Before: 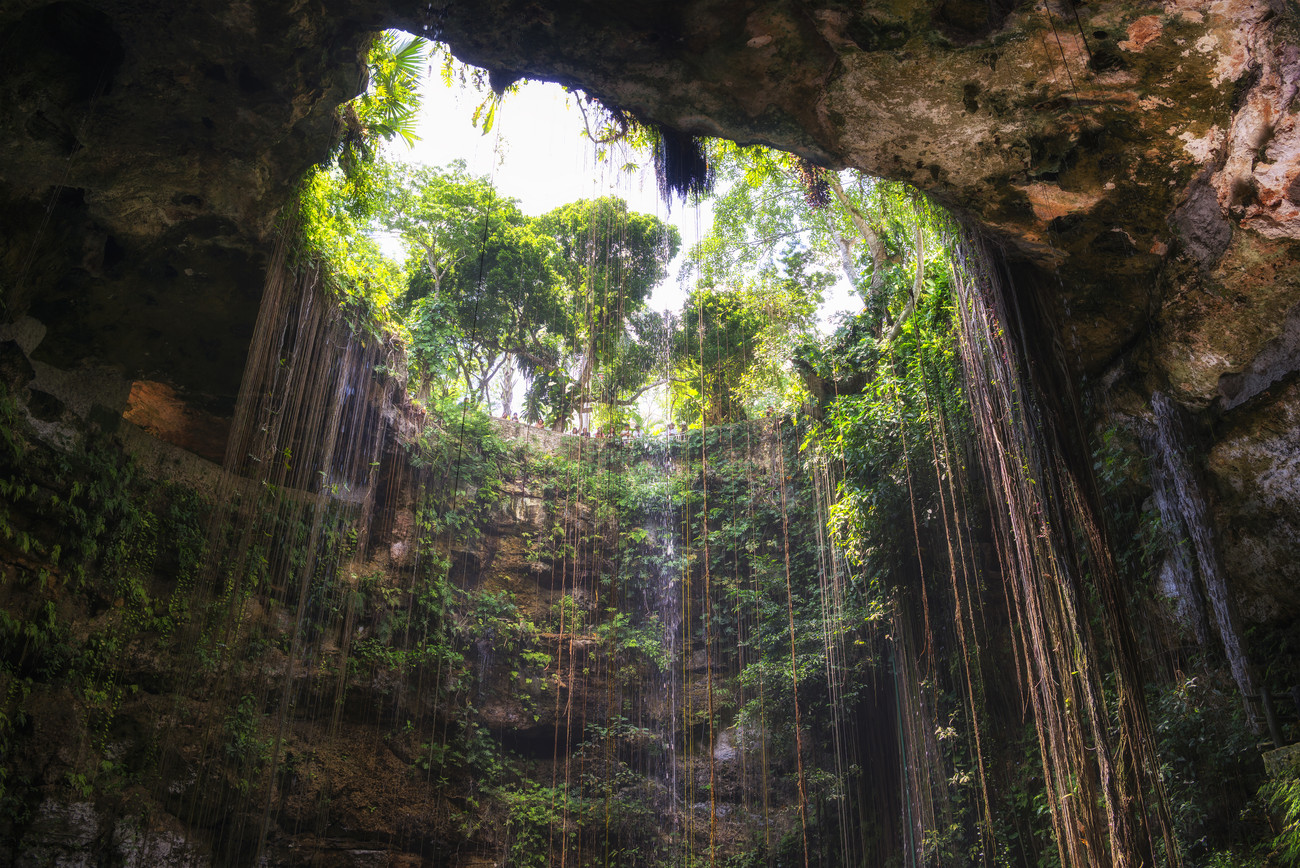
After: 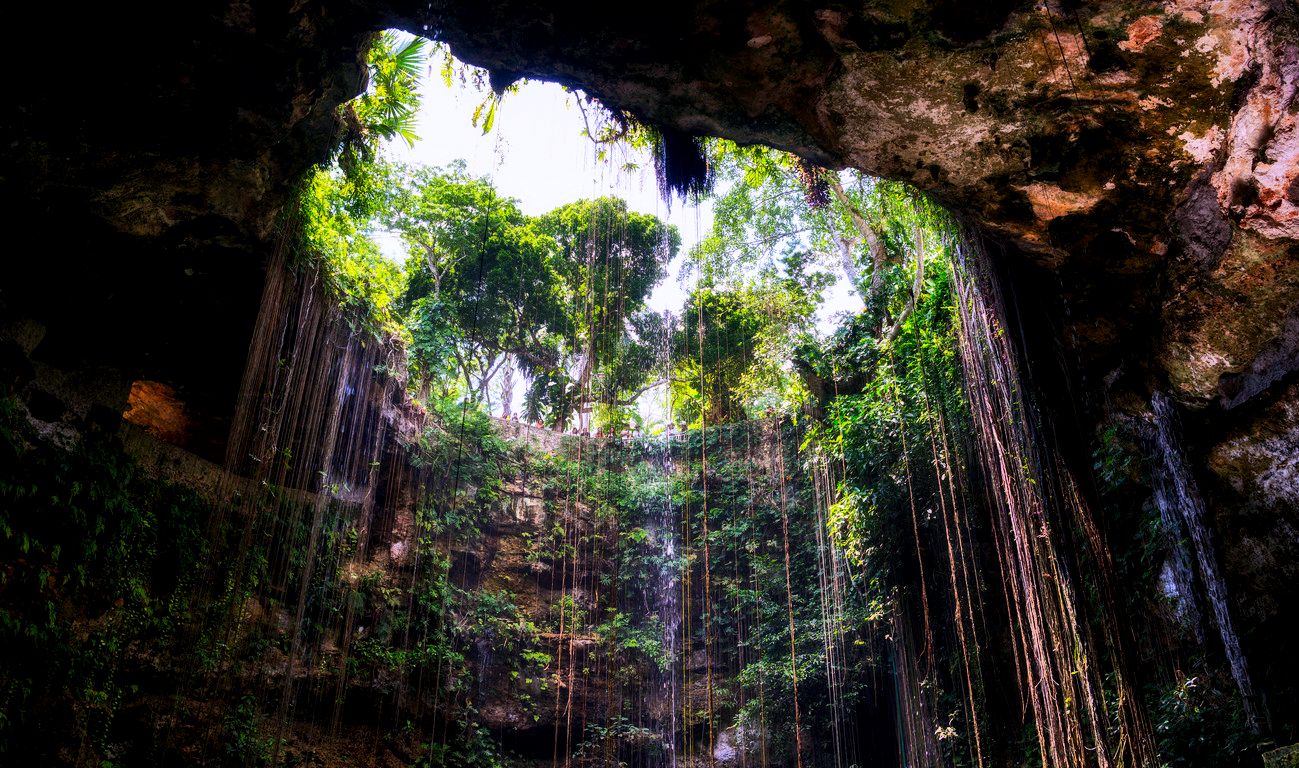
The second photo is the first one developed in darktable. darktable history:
shadows and highlights: radius 108.52, shadows 40.68, highlights -72.88, low approximation 0.01, soften with gaussian
color correction: highlights a* 3.22, highlights b* 1.93, saturation 1.19
white balance: red 0.967, blue 1.119, emerald 0.756
exposure: black level correction 0.009, exposure -0.637 EV, compensate highlight preservation false
tone equalizer: -8 EV -0.75 EV, -7 EV -0.7 EV, -6 EV -0.6 EV, -5 EV -0.4 EV, -3 EV 0.4 EV, -2 EV 0.6 EV, -1 EV 0.7 EV, +0 EV 0.75 EV, edges refinement/feathering 500, mask exposure compensation -1.57 EV, preserve details no
grain: coarseness 0.09 ISO
crop and rotate: top 0%, bottom 11.49%
color zones: curves: ch0 [(0.25, 0.5) (0.428, 0.473) (0.75, 0.5)]; ch1 [(0.243, 0.479) (0.398, 0.452) (0.75, 0.5)]
